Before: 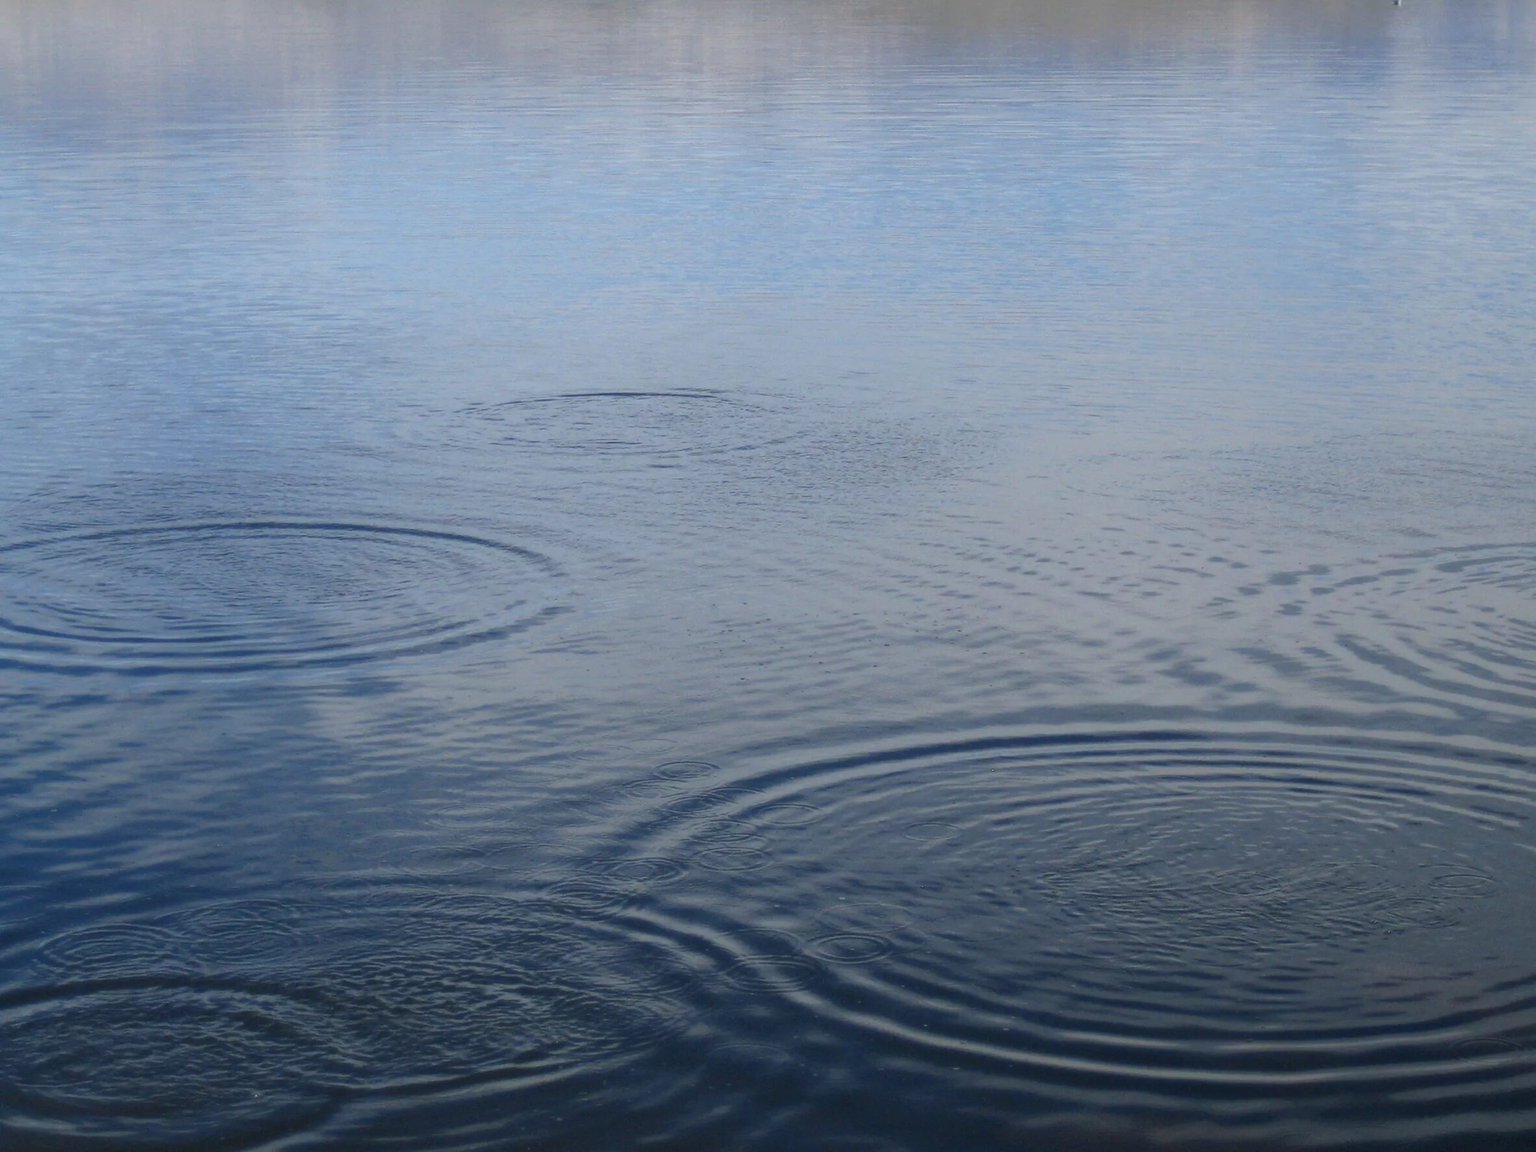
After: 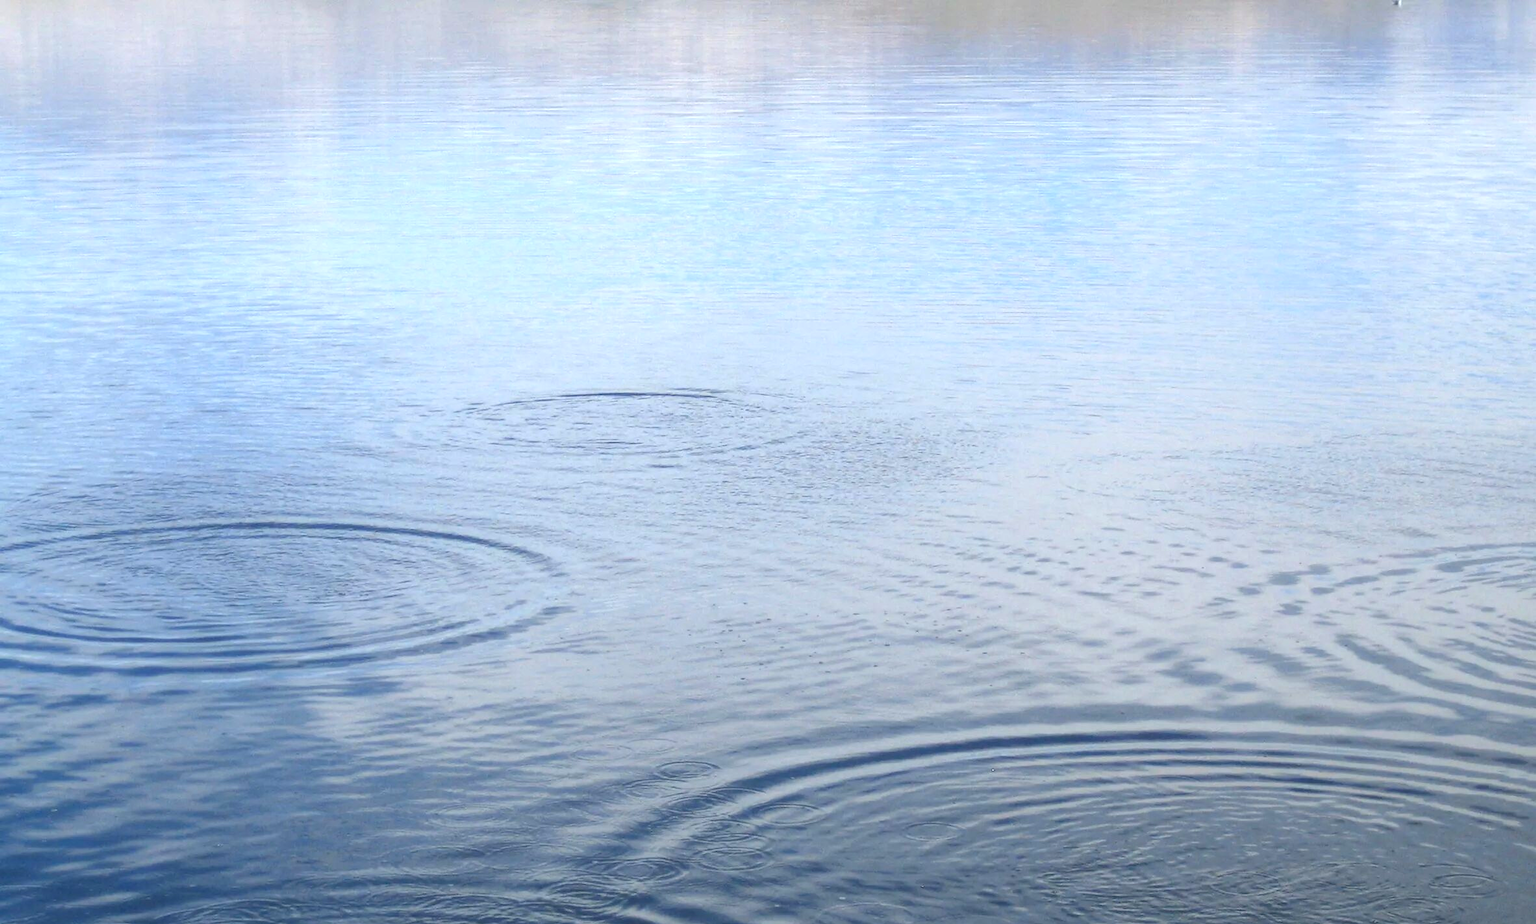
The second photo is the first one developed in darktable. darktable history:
exposure: black level correction 0.002, exposure 1 EV, compensate exposure bias true, compensate highlight preservation false
crop: bottom 19.707%
tone equalizer: mask exposure compensation -0.498 EV
